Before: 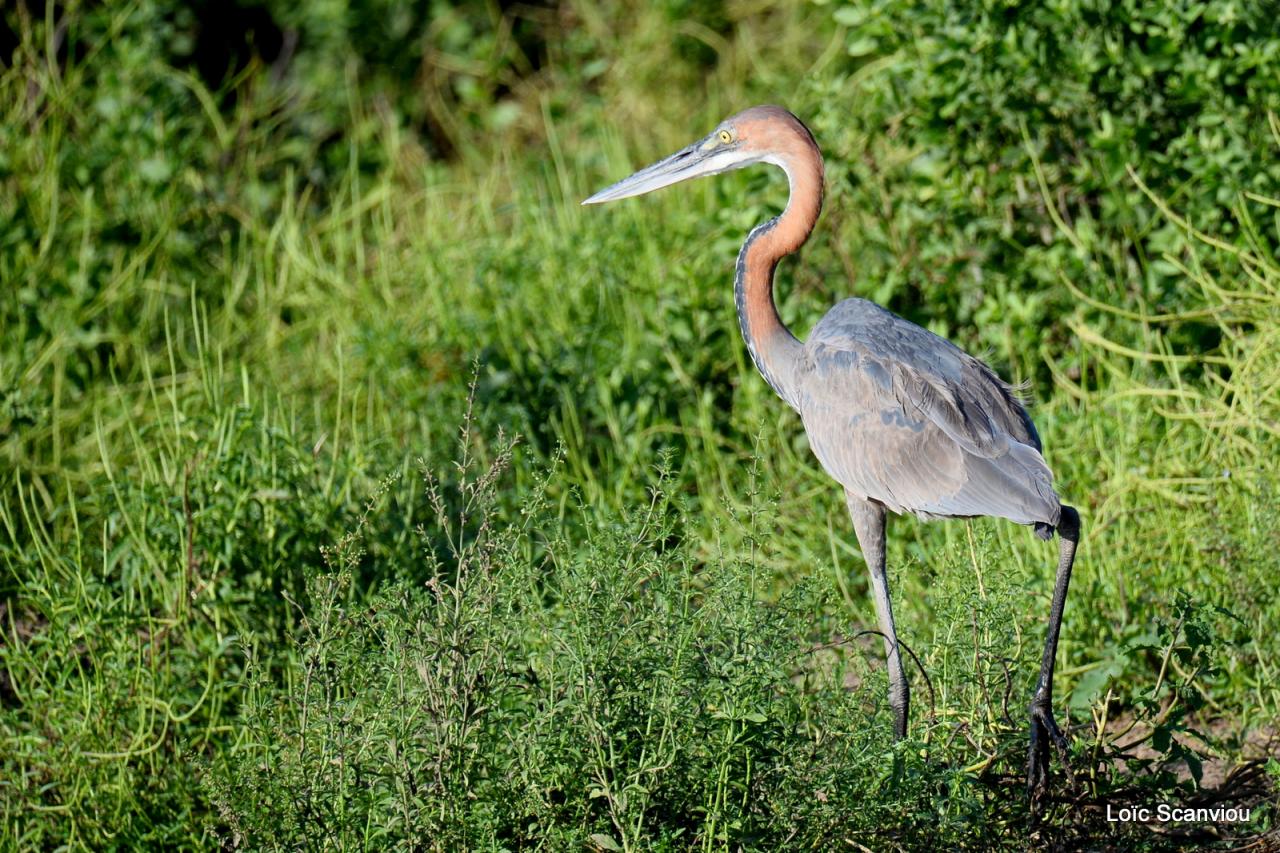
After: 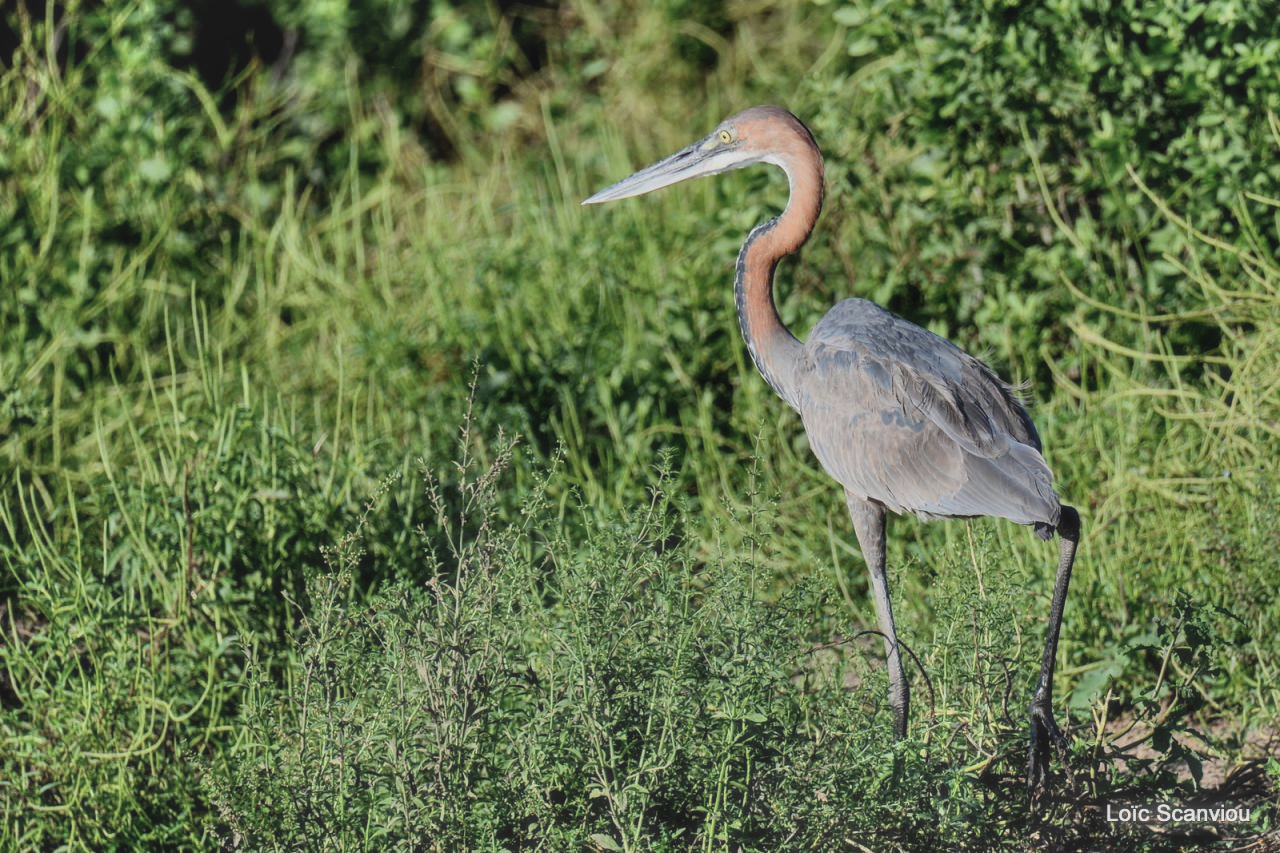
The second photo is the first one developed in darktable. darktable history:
shadows and highlights: radius 112.58, shadows 51.67, white point adjustment 9.11, highlights -3.96, soften with gaussian
local contrast: detail 130%
exposure: black level correction -0.016, exposure -1.051 EV, compensate exposure bias true, compensate highlight preservation false
haze removal: strength -0.093, adaptive false
